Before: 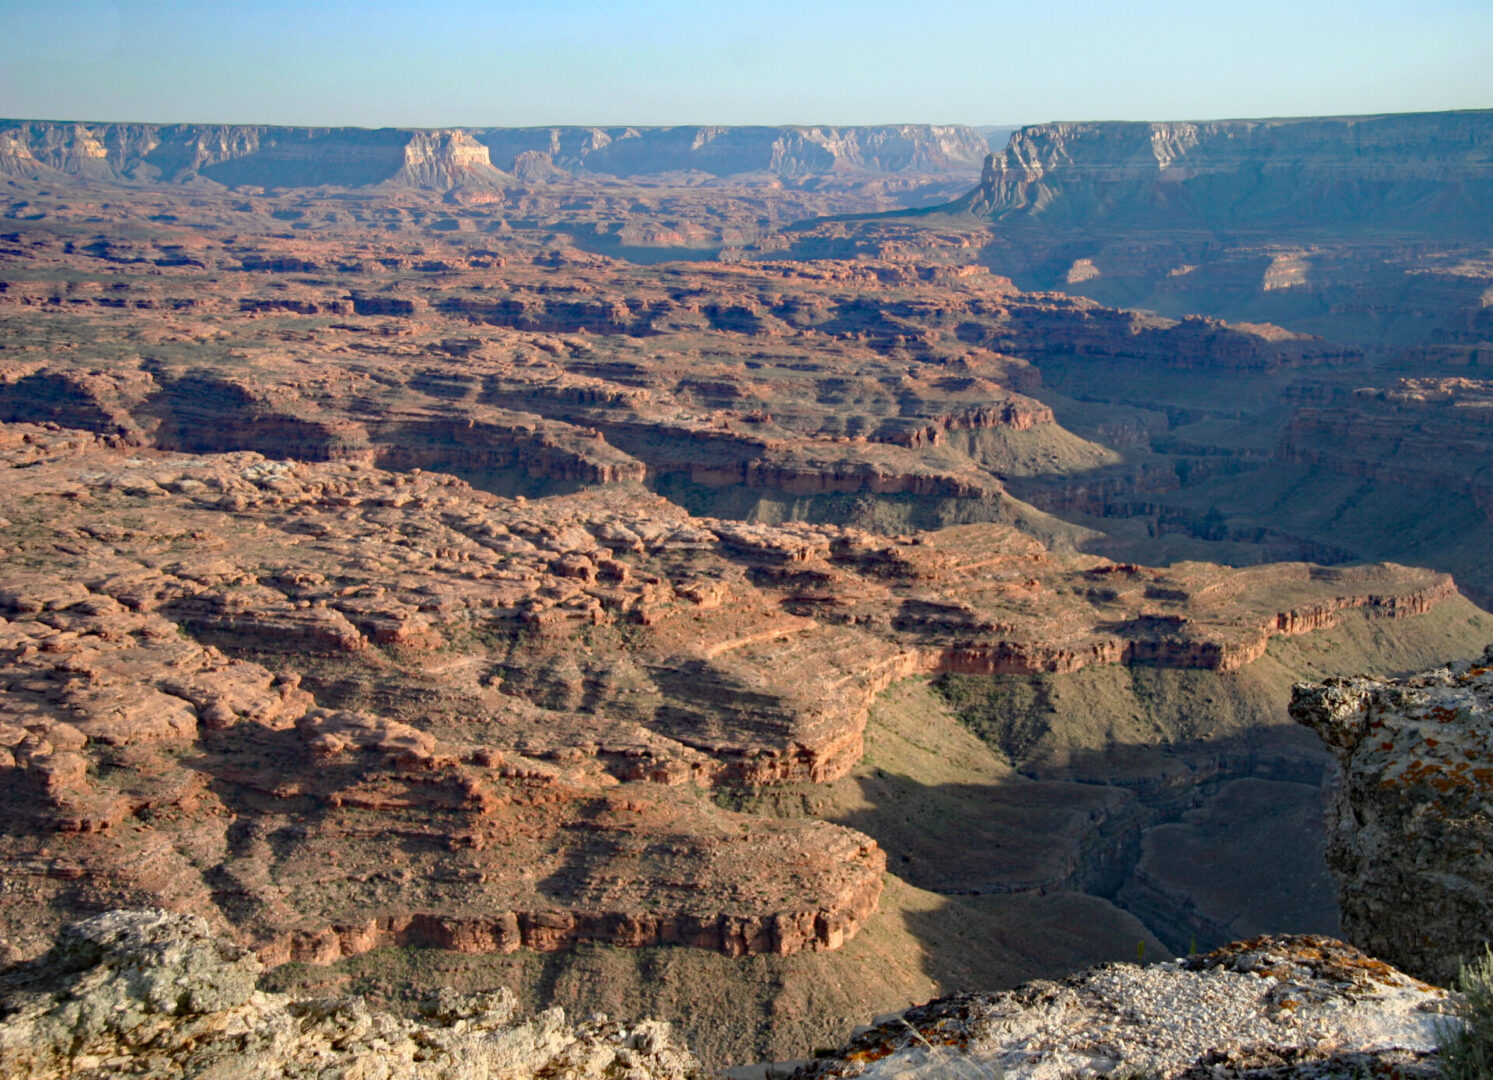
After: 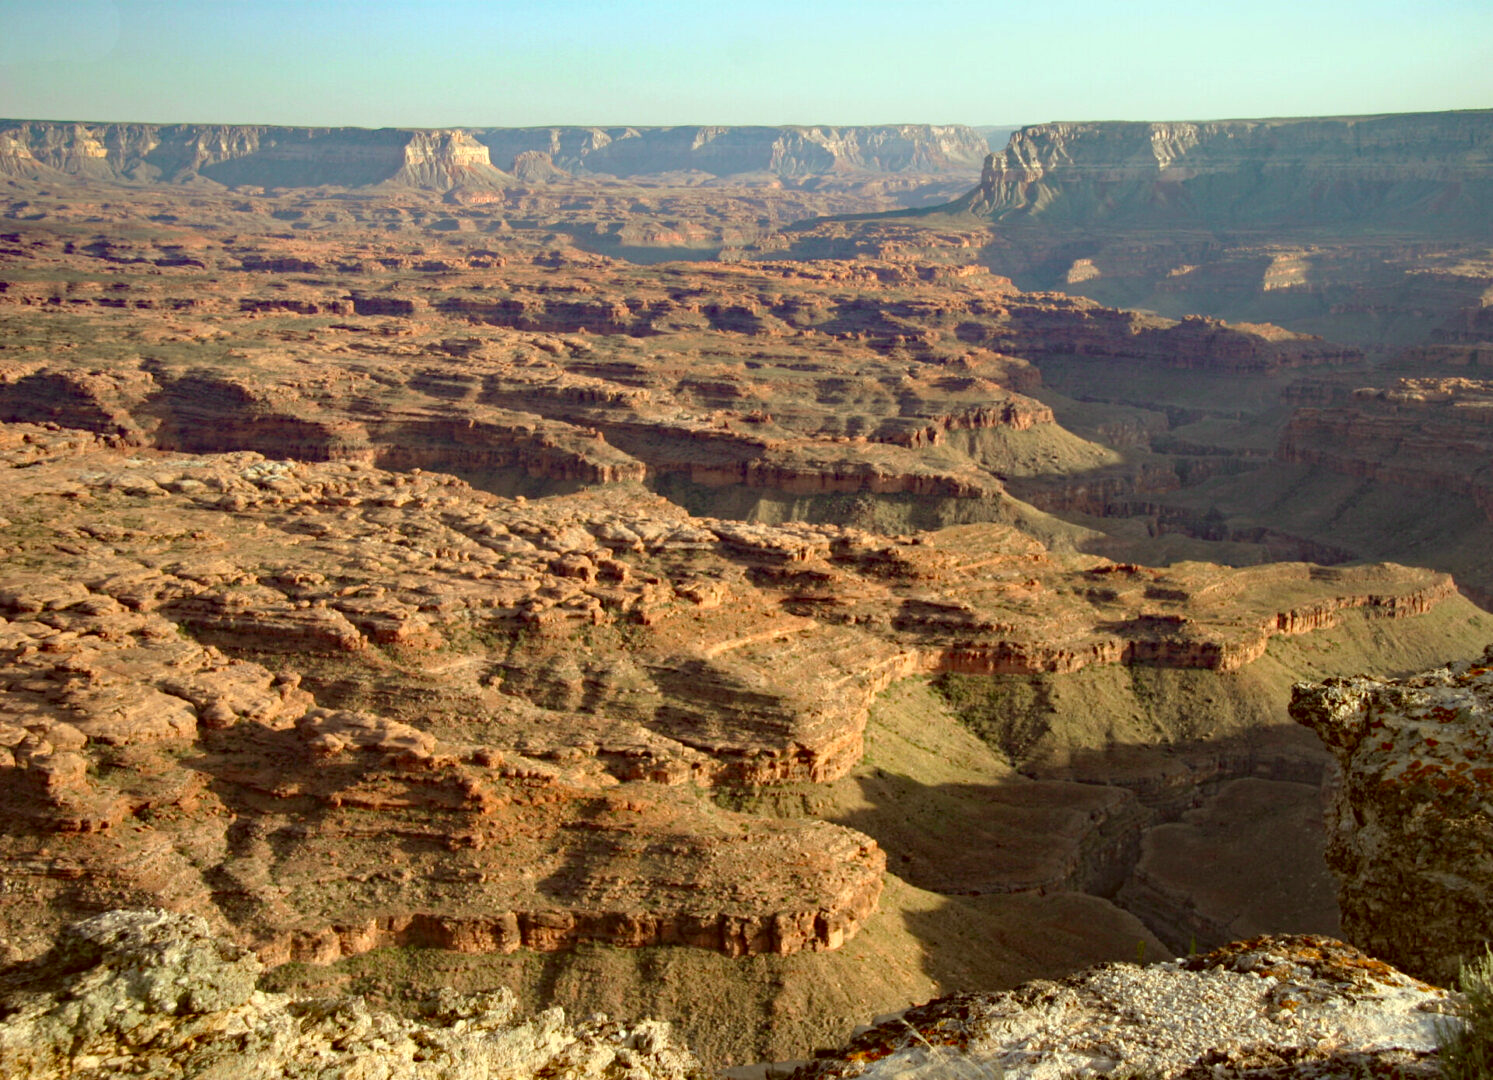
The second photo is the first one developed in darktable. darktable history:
exposure: black level correction 0.001, exposure 0.193 EV, compensate highlight preservation false
color correction: highlights a* -5.99, highlights b* 9.13, shadows a* 10.59, shadows b* 23.94
